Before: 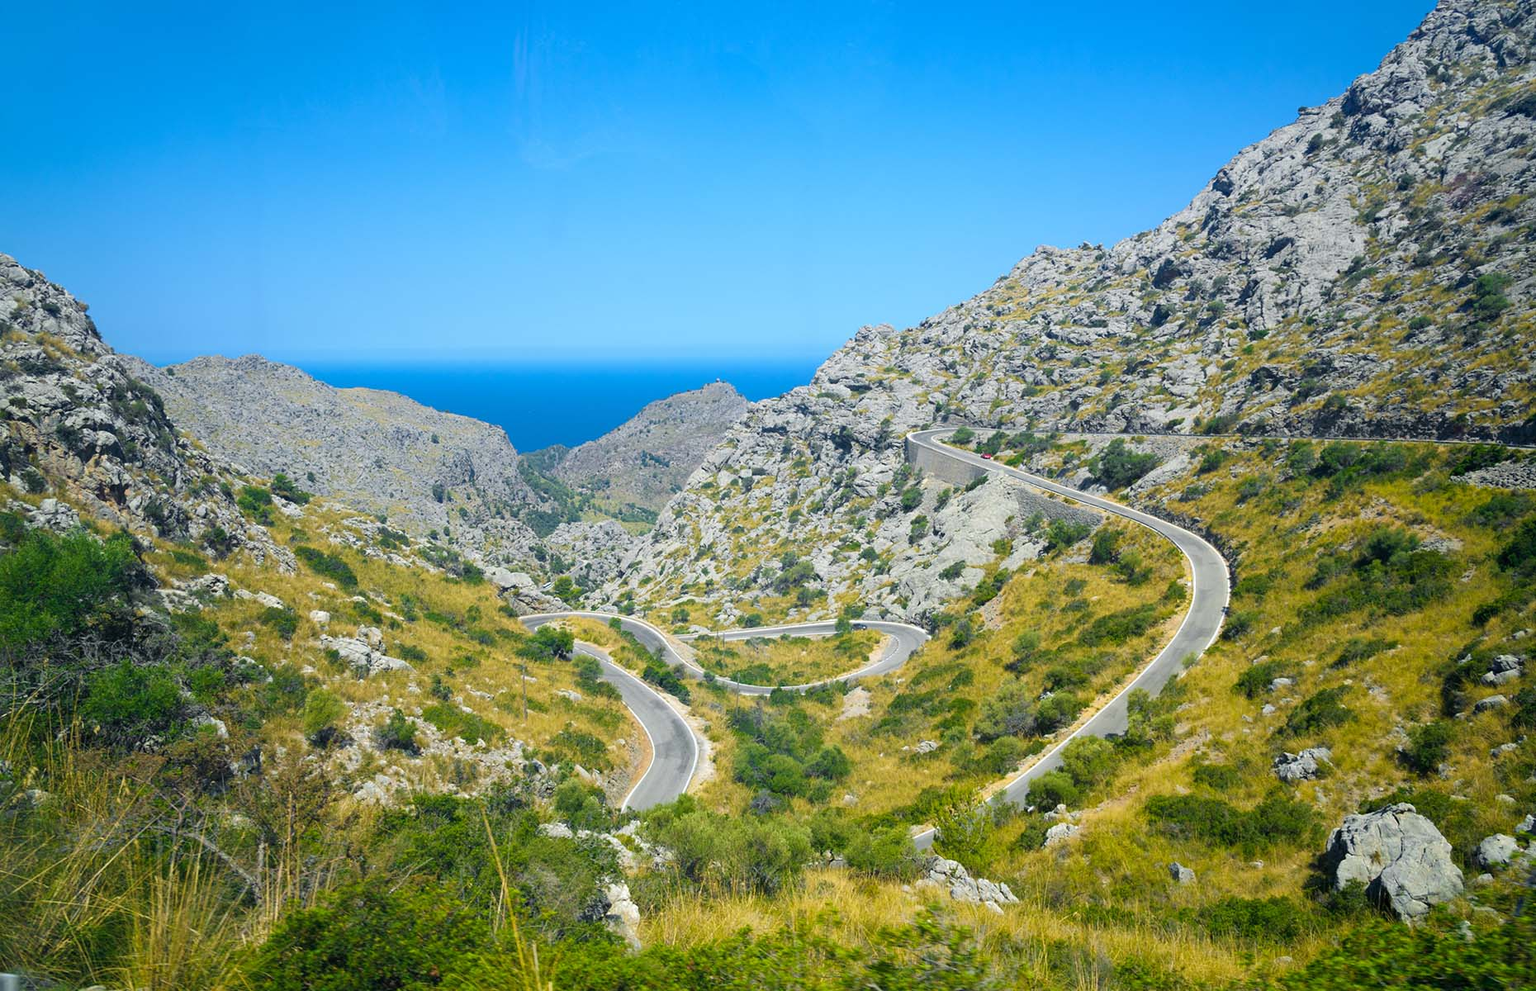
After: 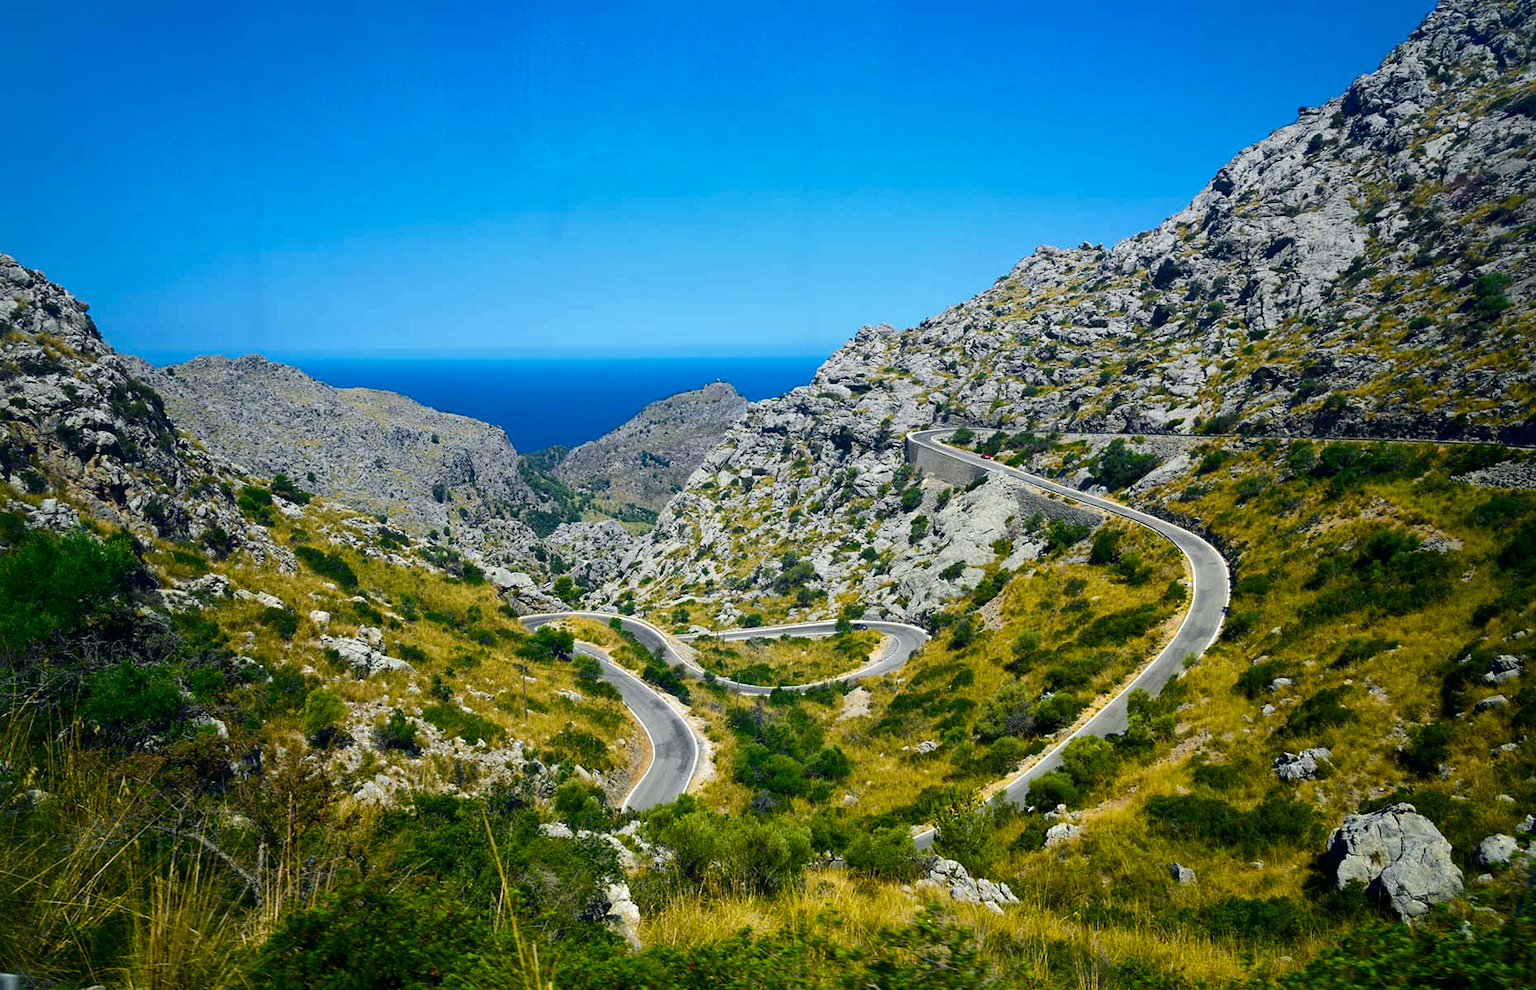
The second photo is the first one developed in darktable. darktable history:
local contrast: mode bilateral grid, contrast 25, coarseness 49, detail 122%, midtone range 0.2
contrast brightness saturation: contrast 0.103, brightness -0.258, saturation 0.148
